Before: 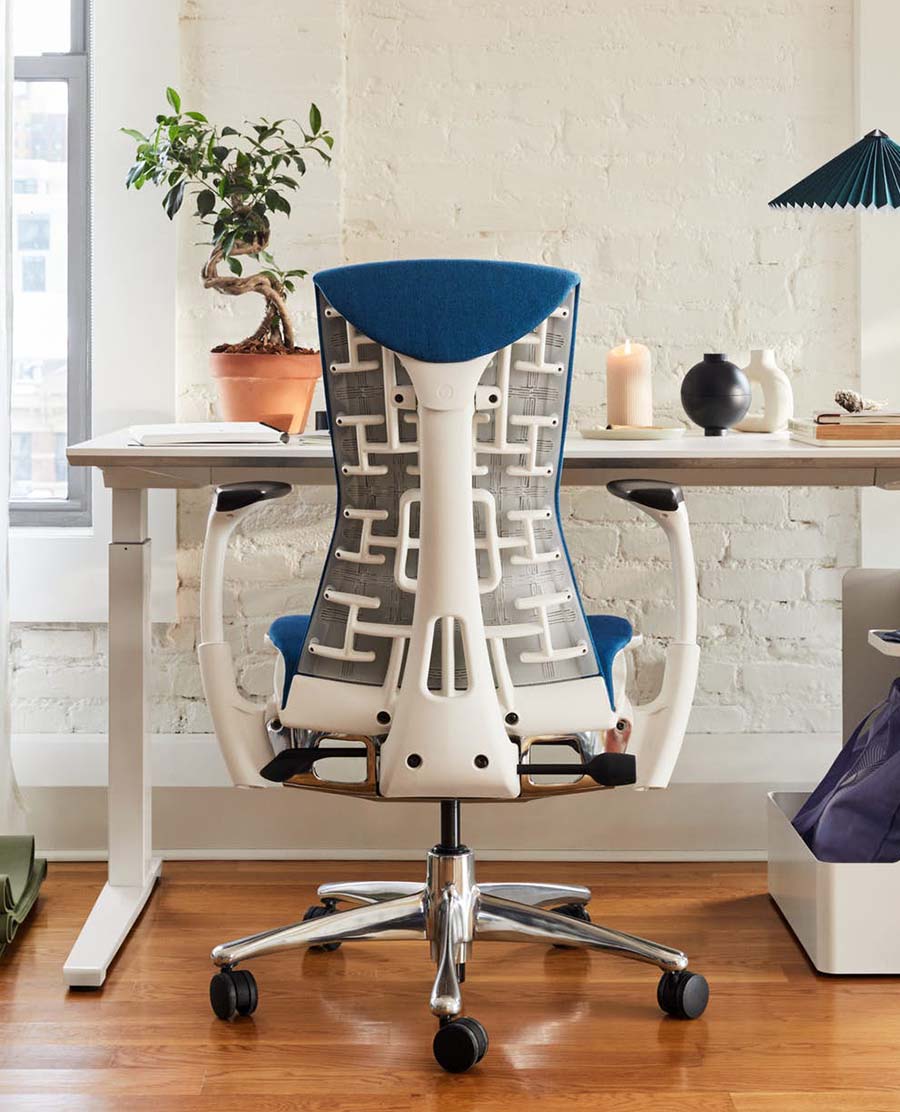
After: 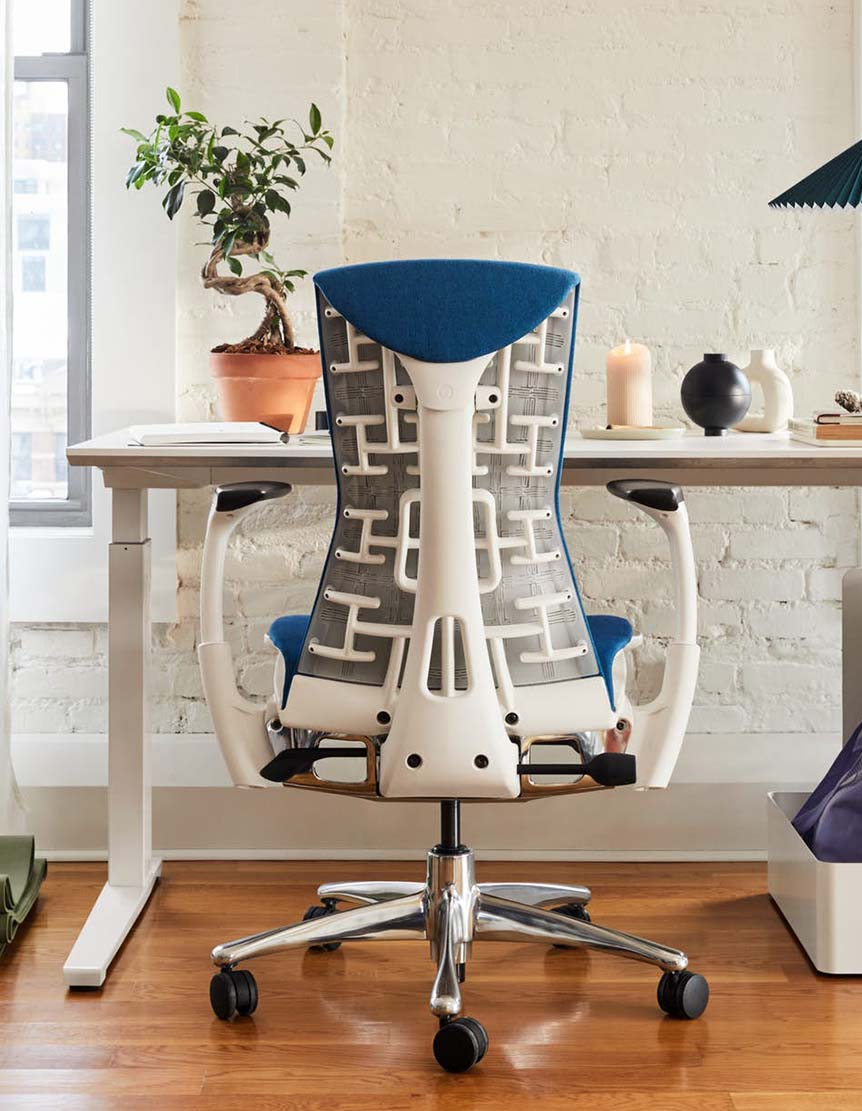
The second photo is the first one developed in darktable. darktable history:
rgb levels: preserve colors max RGB
crop: right 4.126%, bottom 0.031%
